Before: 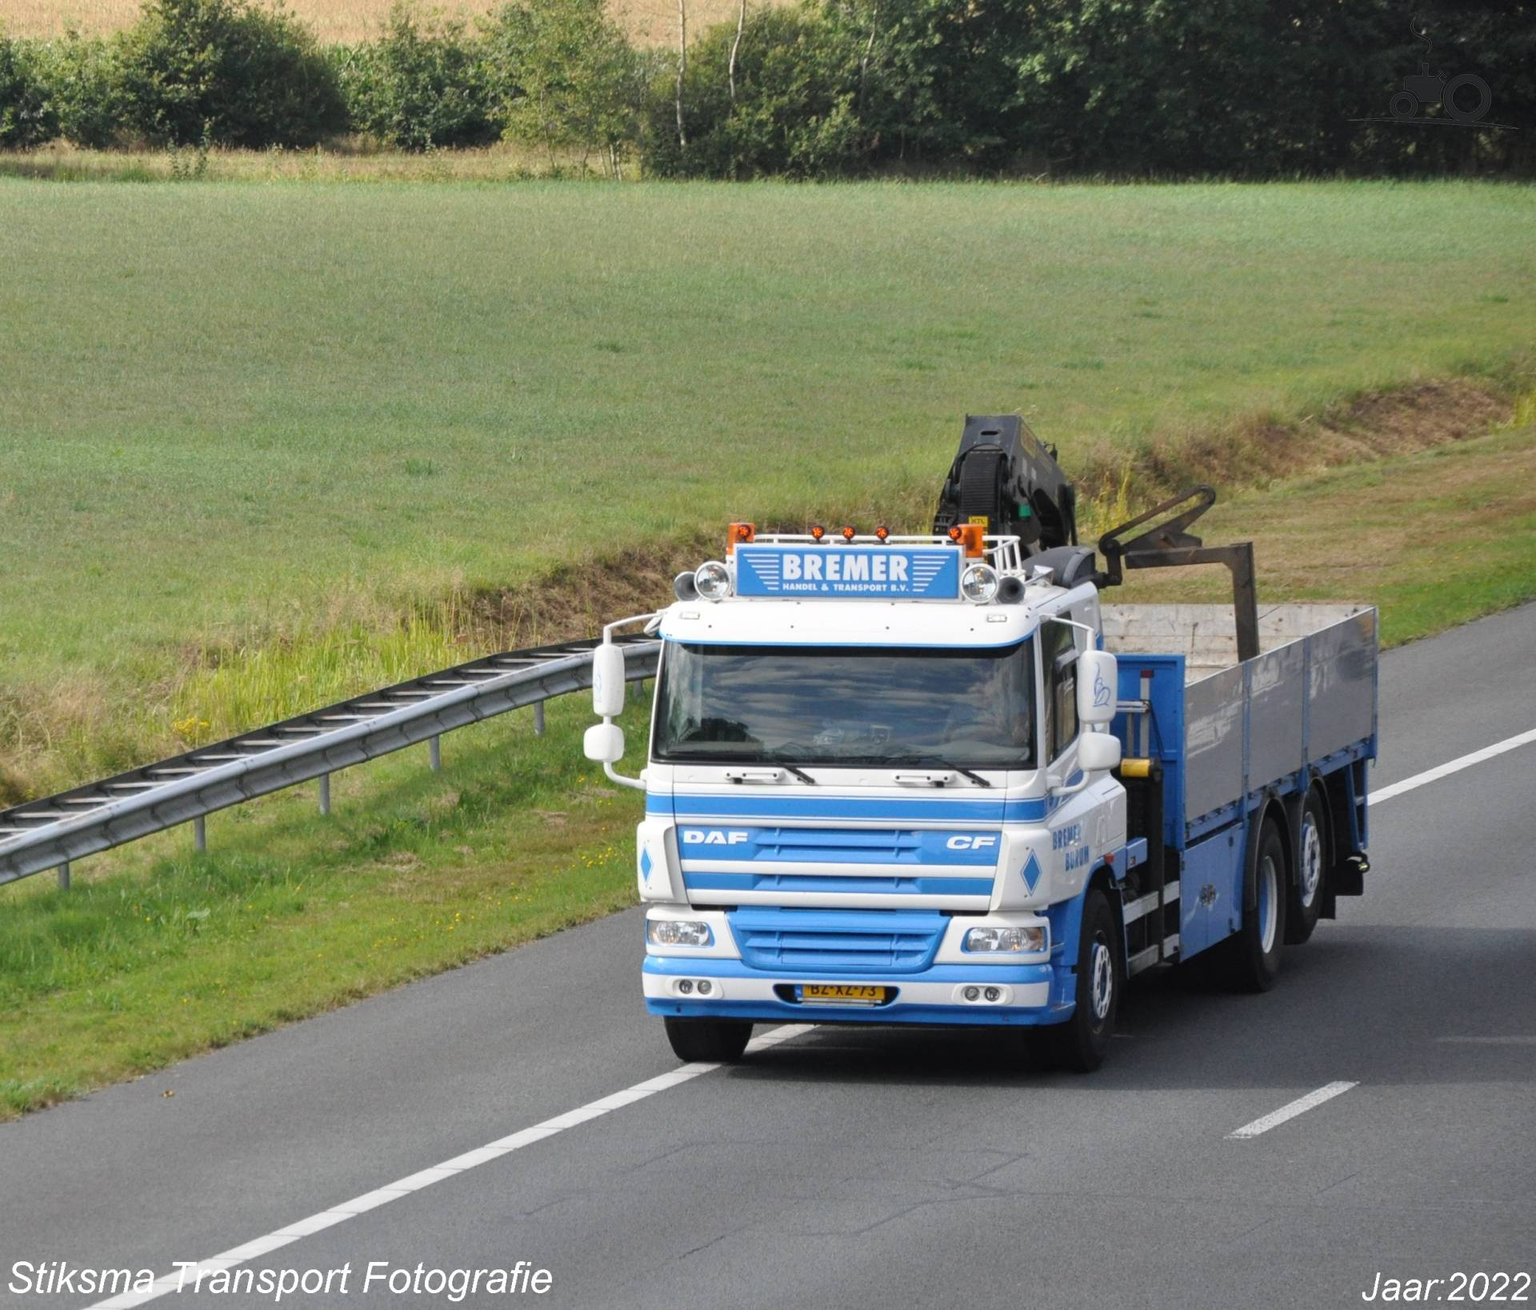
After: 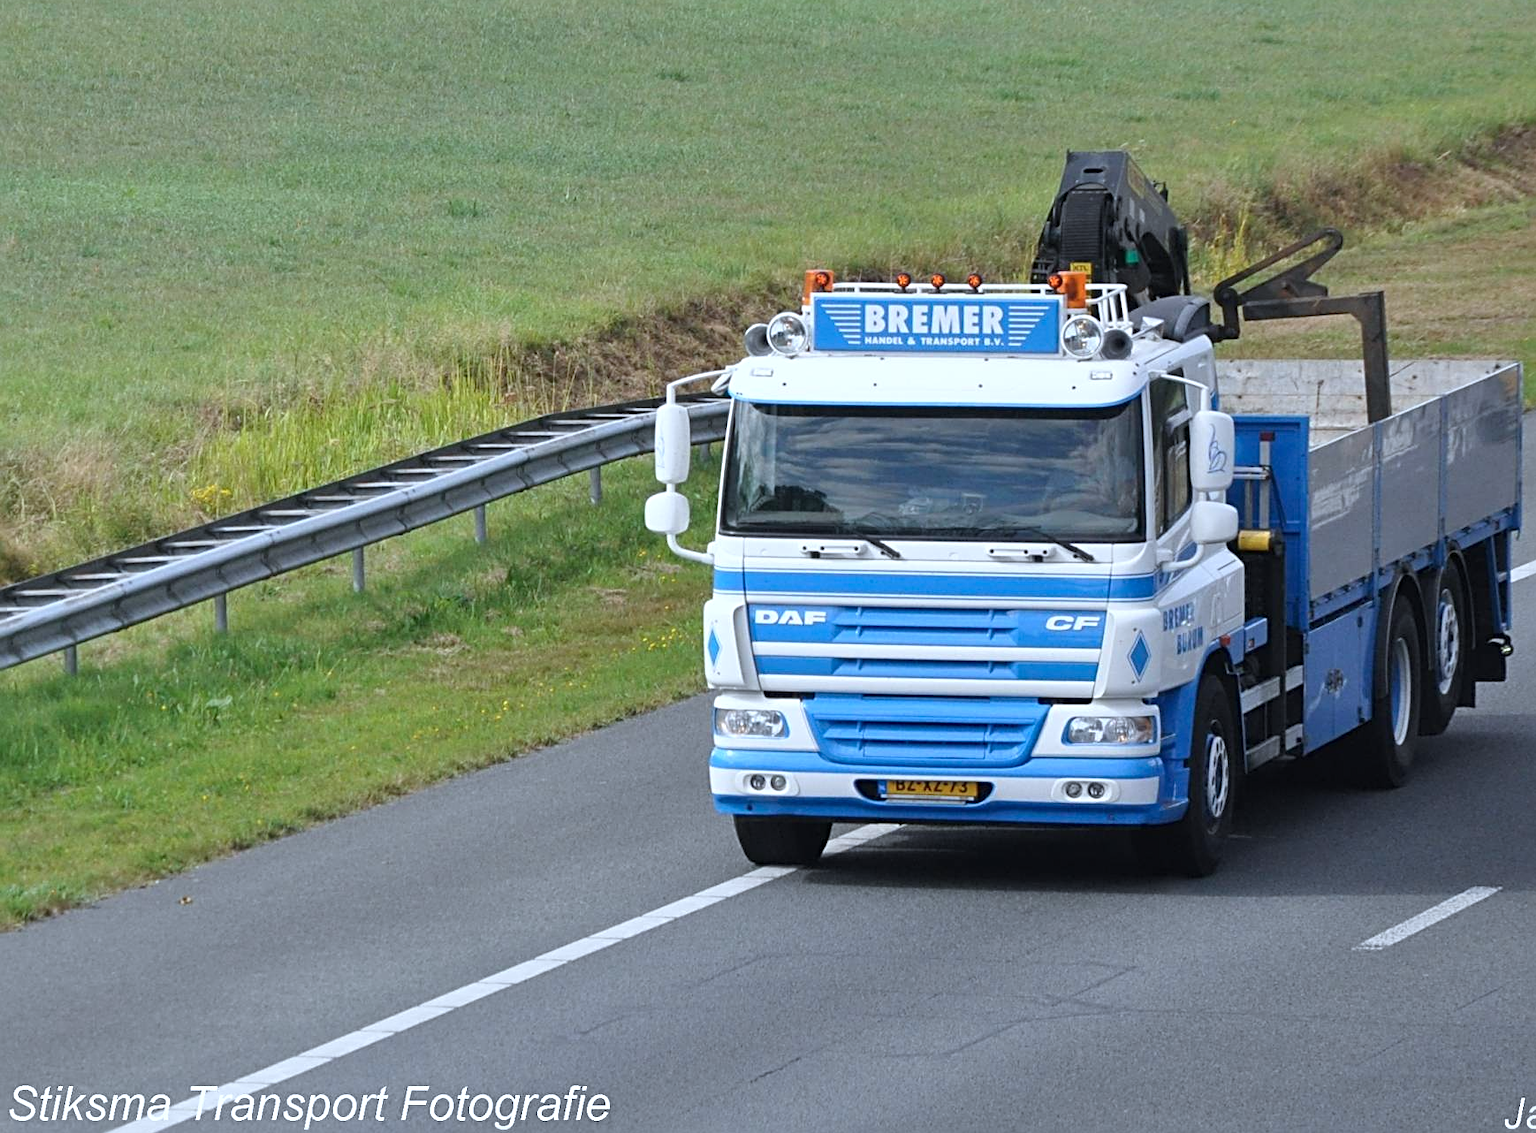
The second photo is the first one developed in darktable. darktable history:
sharpen: radius 3.114
crop: top 21.26%, right 9.44%, bottom 0.321%
color calibration: x 0.37, y 0.382, temperature 4314.47 K
